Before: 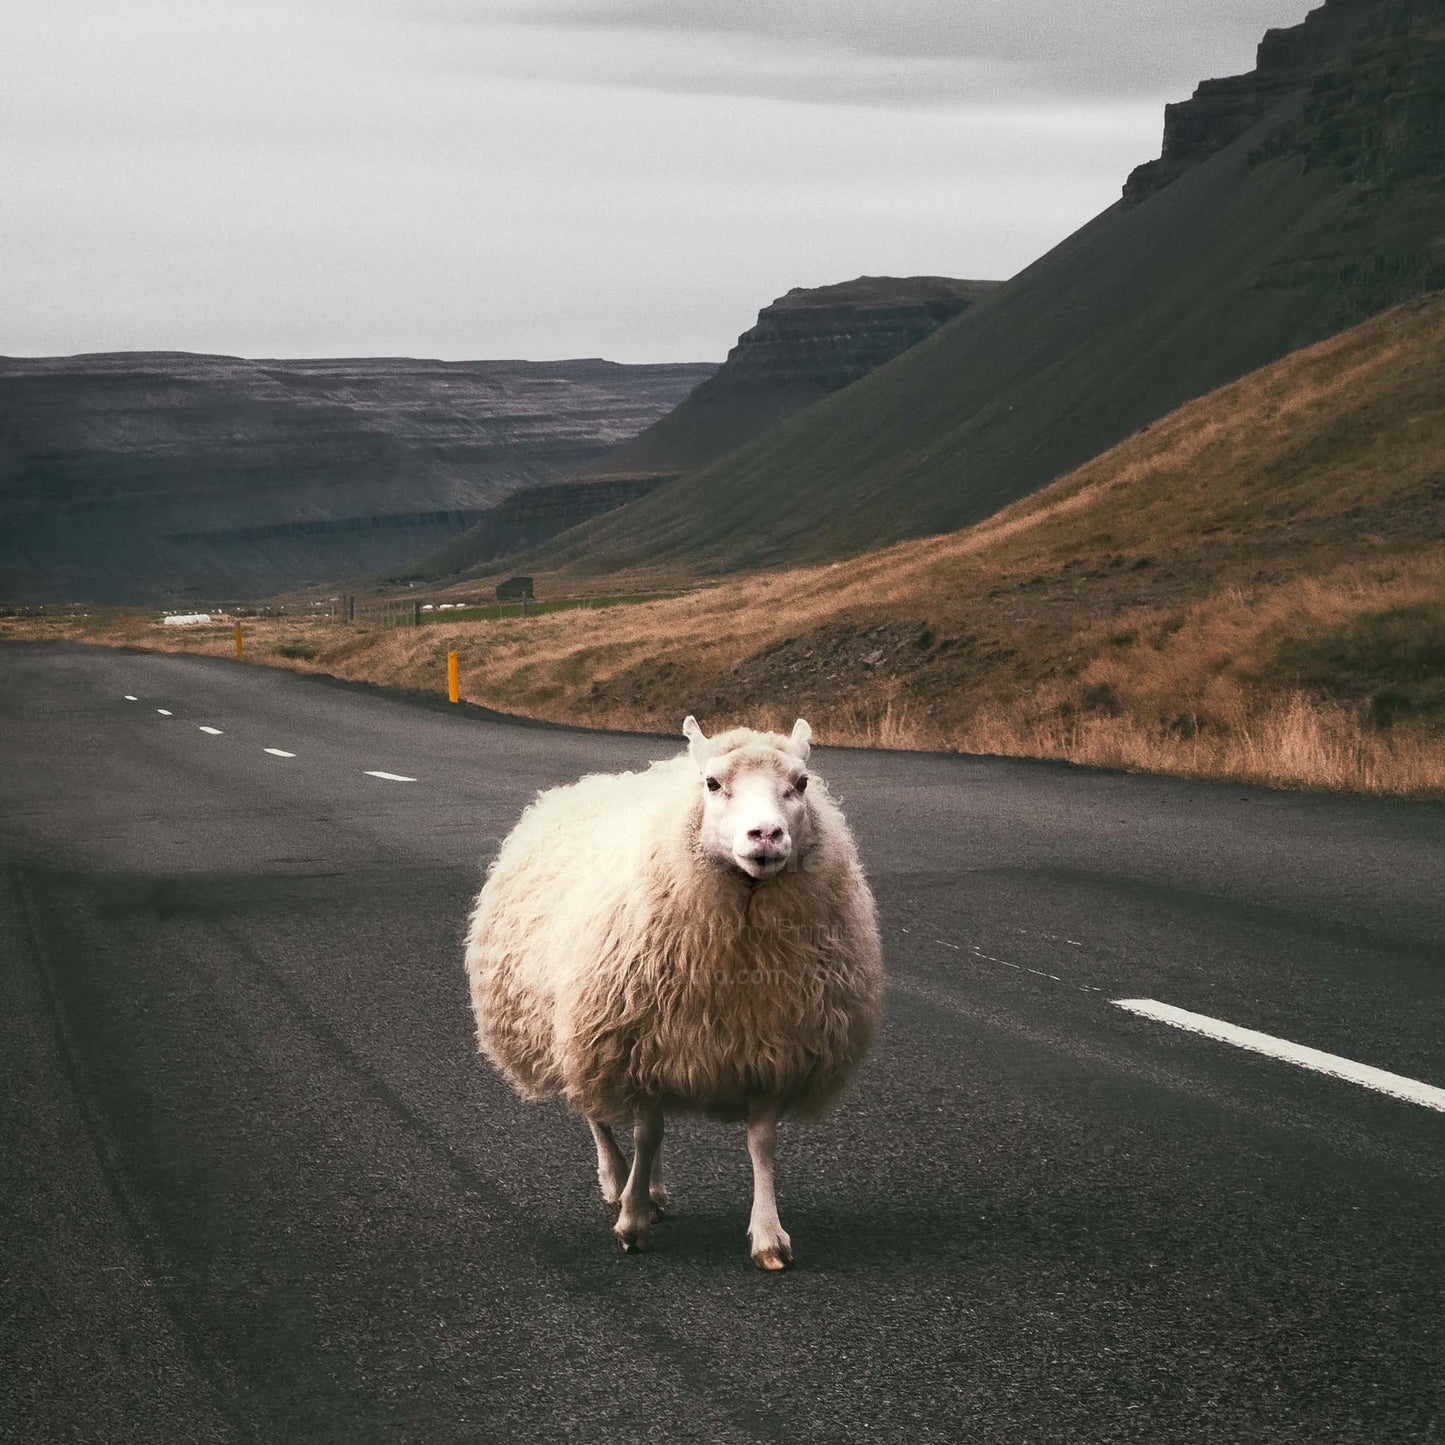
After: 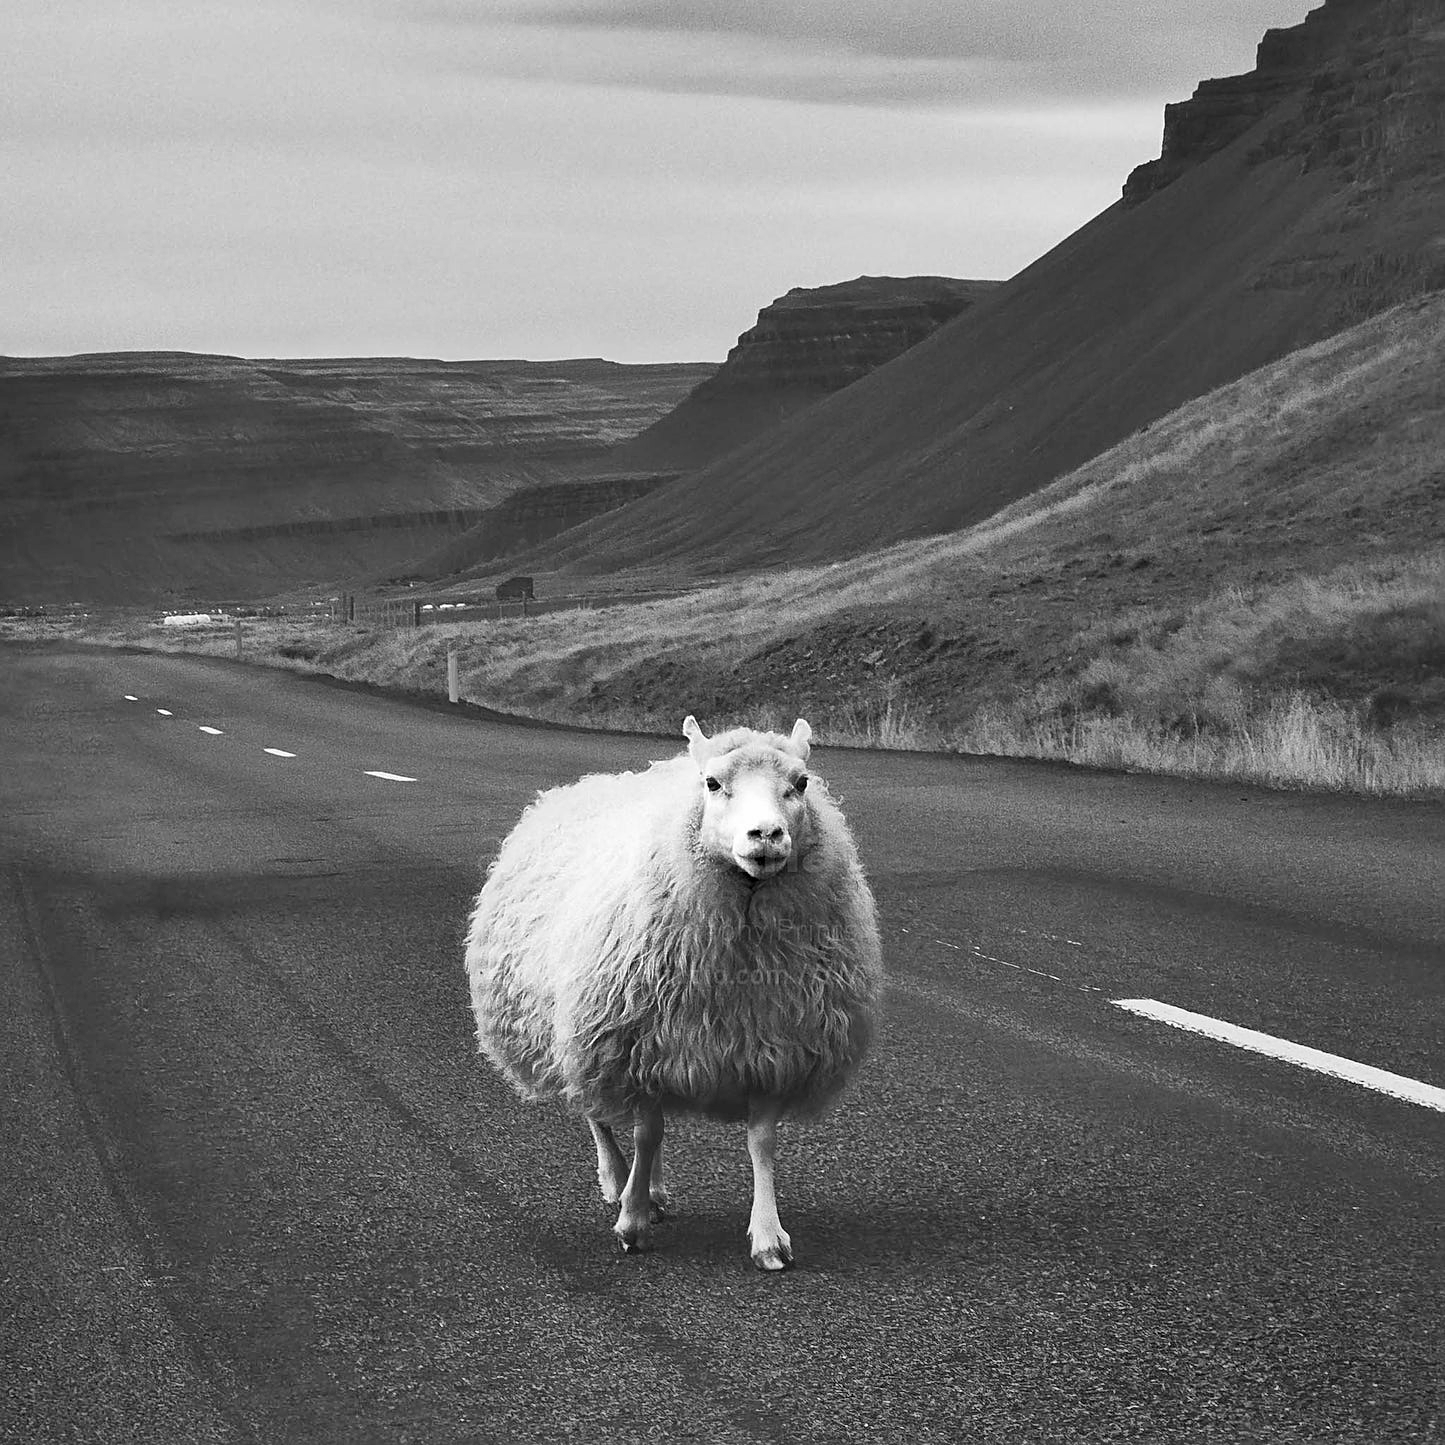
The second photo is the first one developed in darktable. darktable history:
monochrome: on, module defaults
sharpen: on, module defaults
shadows and highlights: shadows 60, soften with gaussian
